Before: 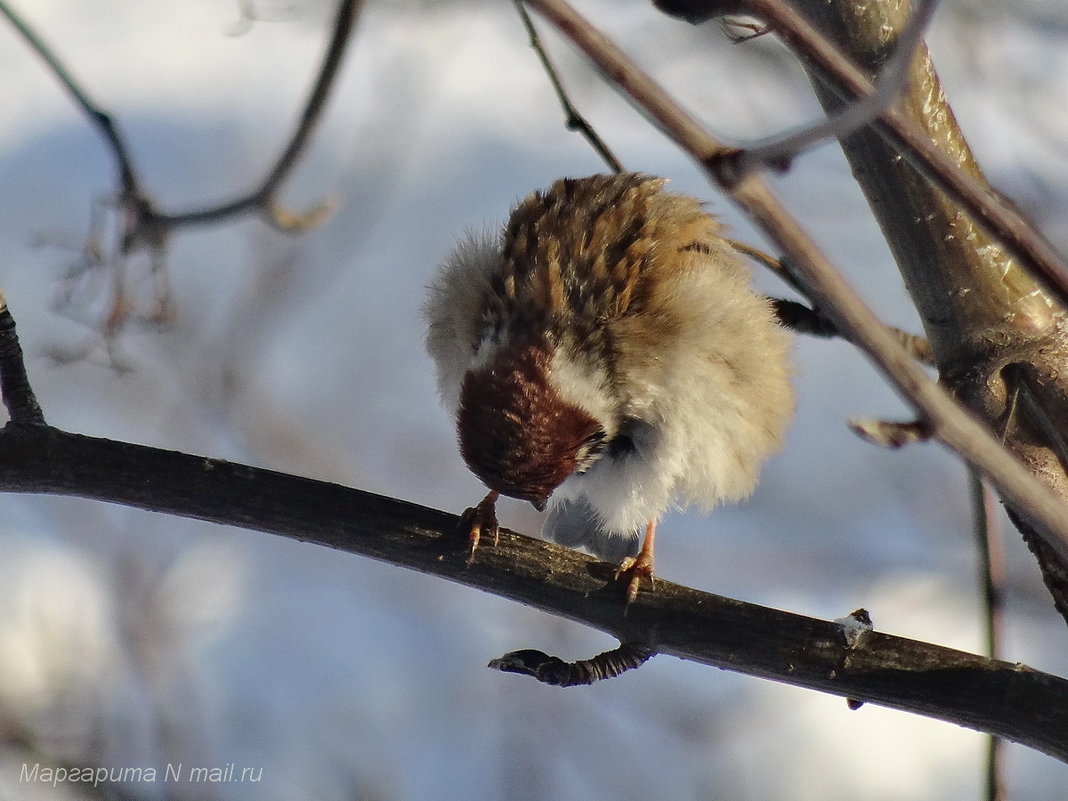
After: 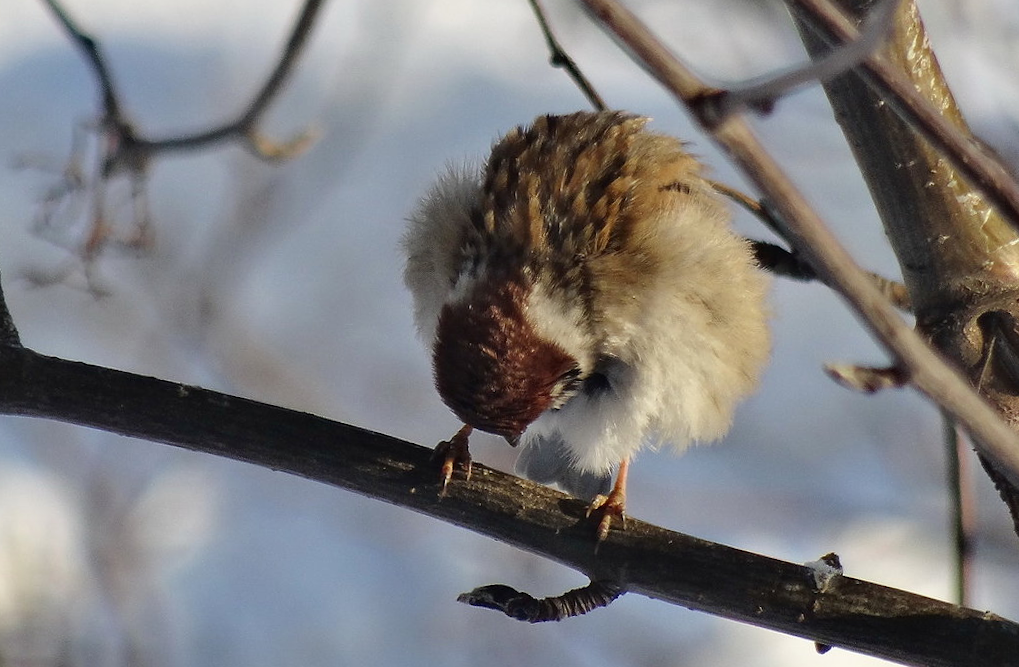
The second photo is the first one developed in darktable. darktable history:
crop: left 1.507%, top 6.147%, right 1.379%, bottom 6.637%
rotate and perspective: rotation 1.57°, crop left 0.018, crop right 0.982, crop top 0.039, crop bottom 0.961
